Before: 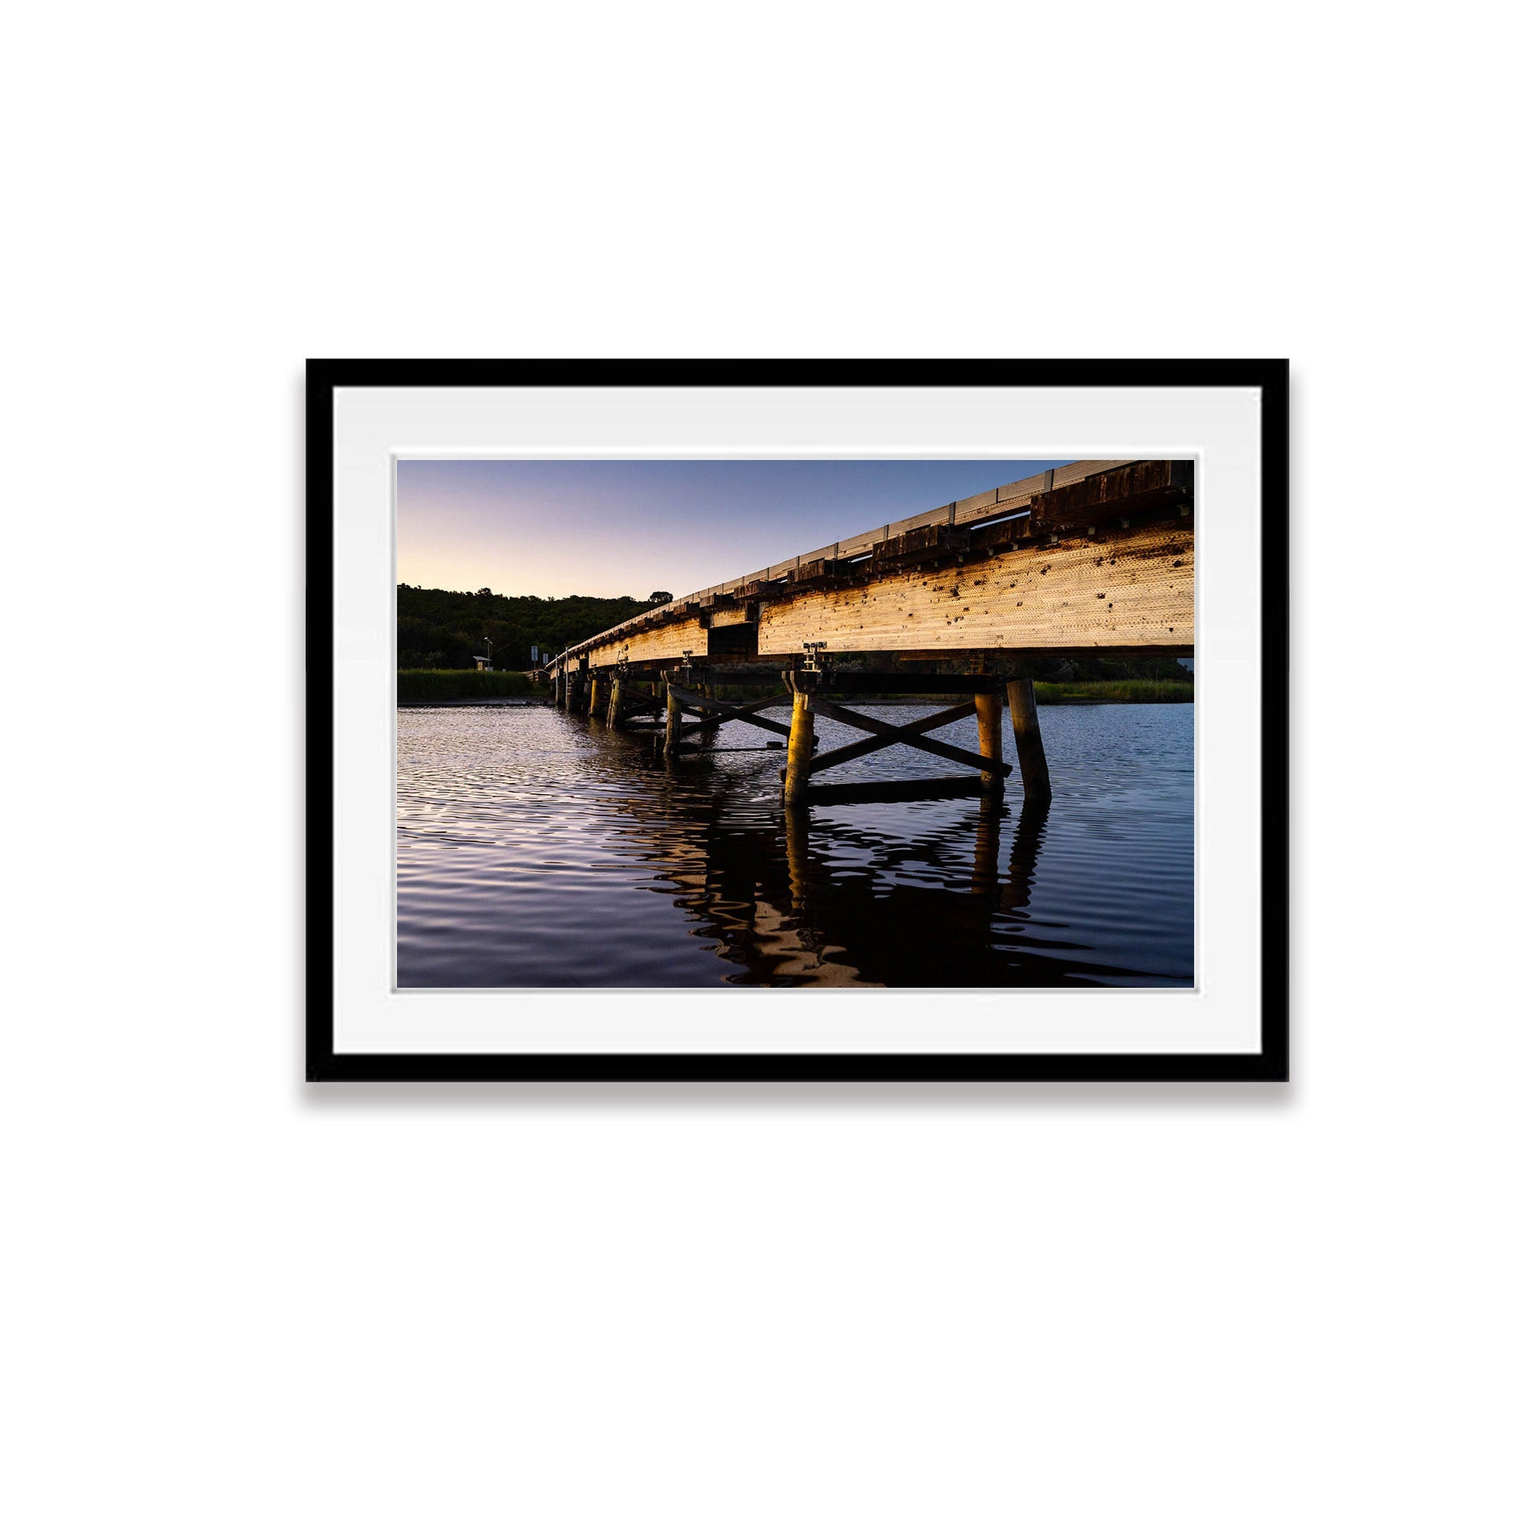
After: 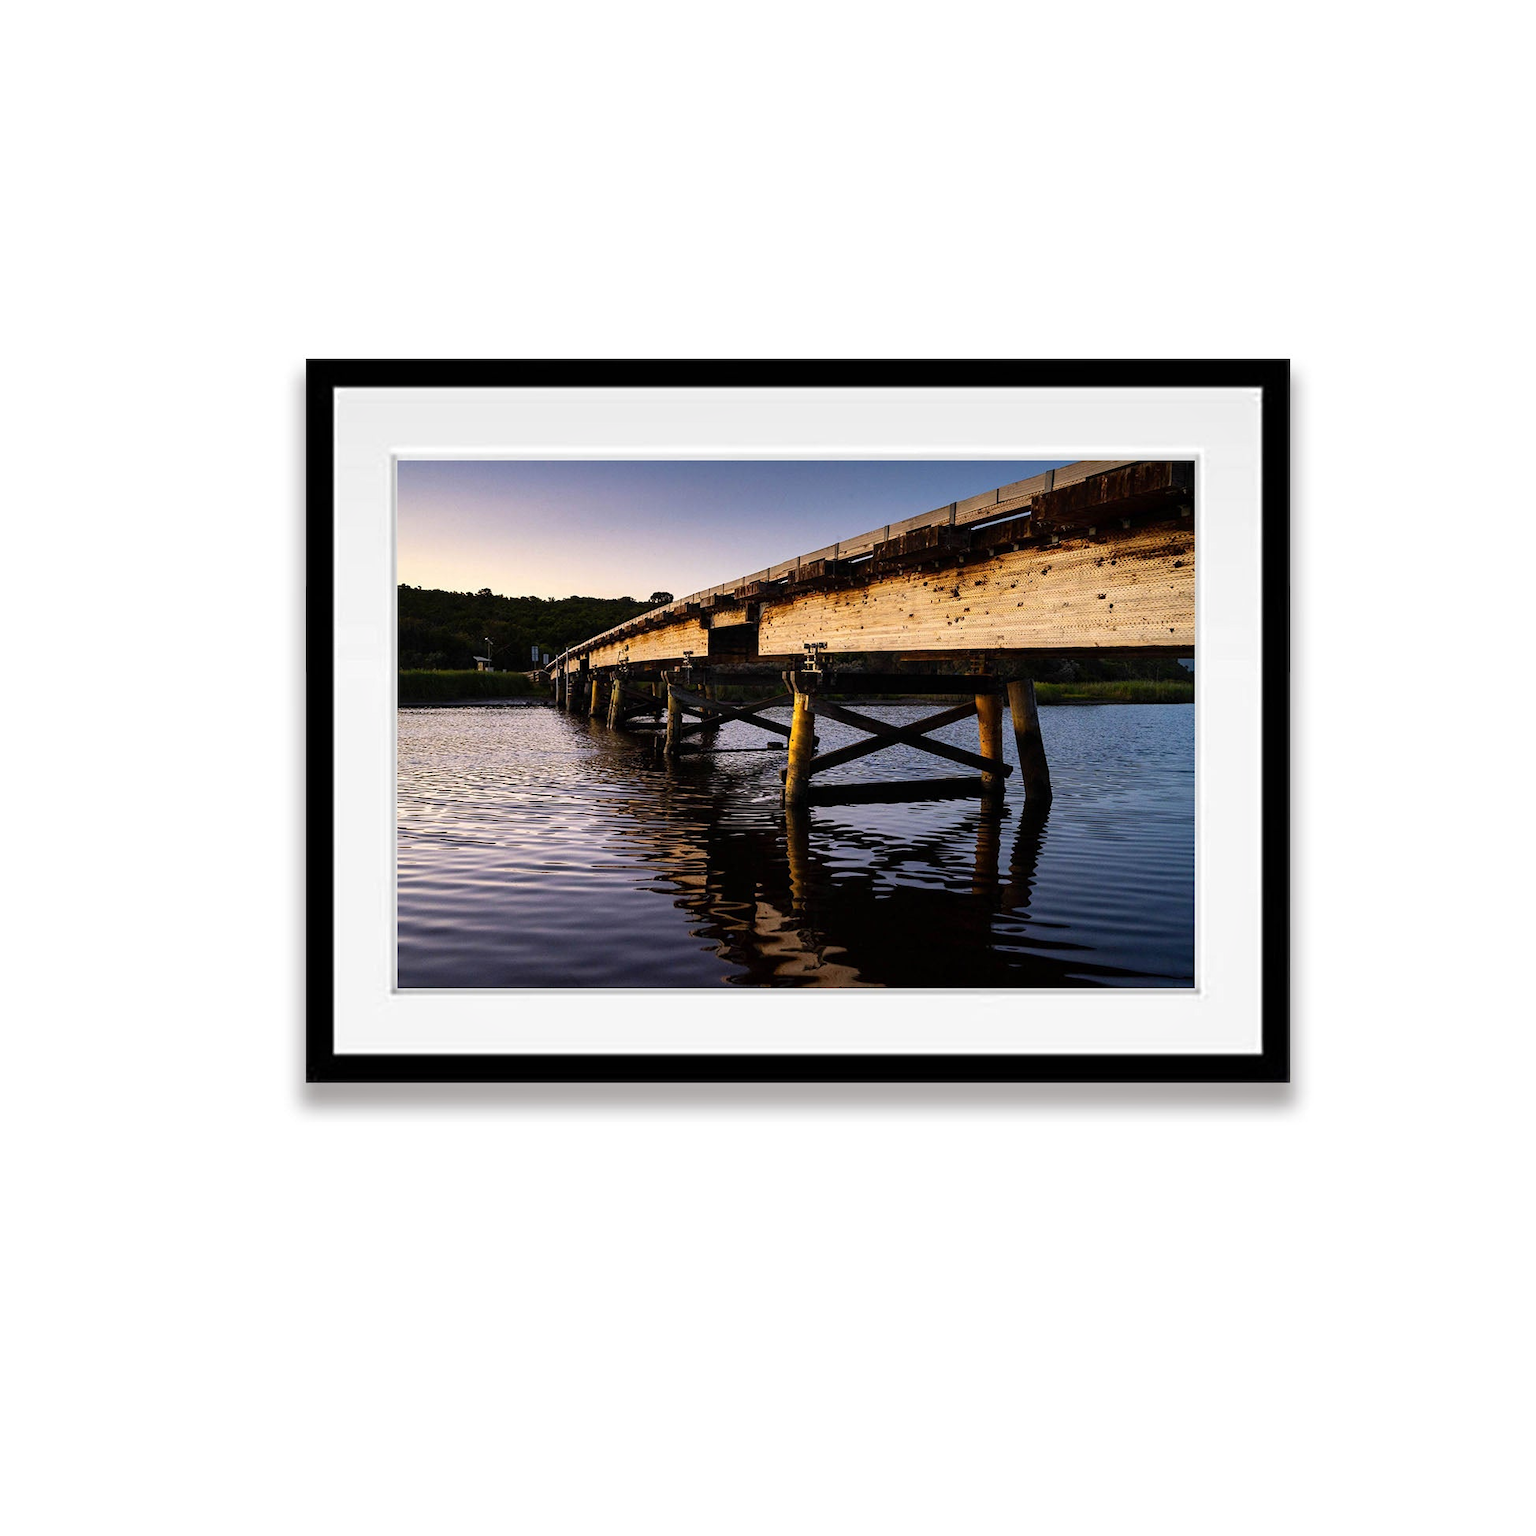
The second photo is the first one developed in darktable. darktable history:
shadows and highlights: radius 124.95, shadows 30.45, highlights -30.99, low approximation 0.01, soften with gaussian
